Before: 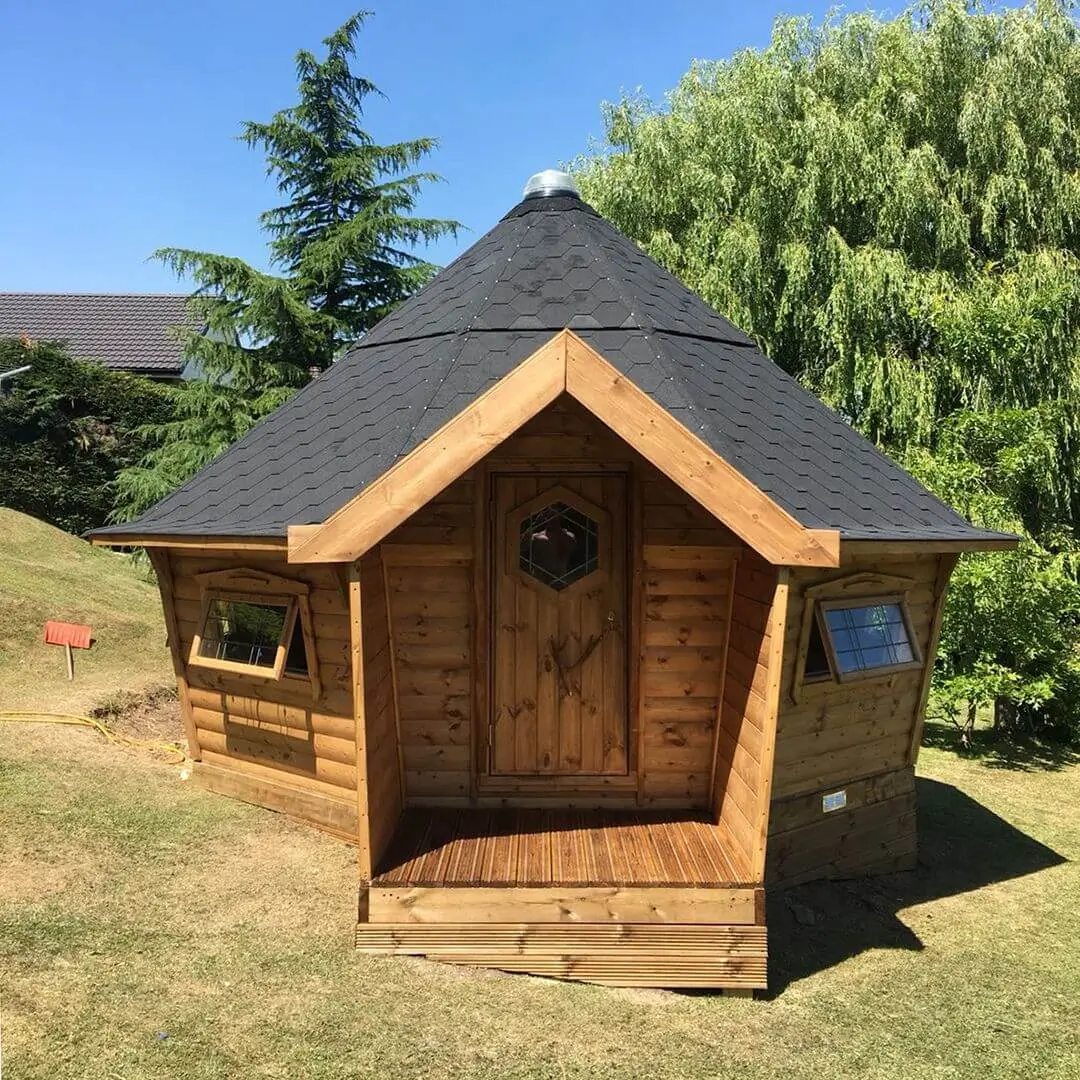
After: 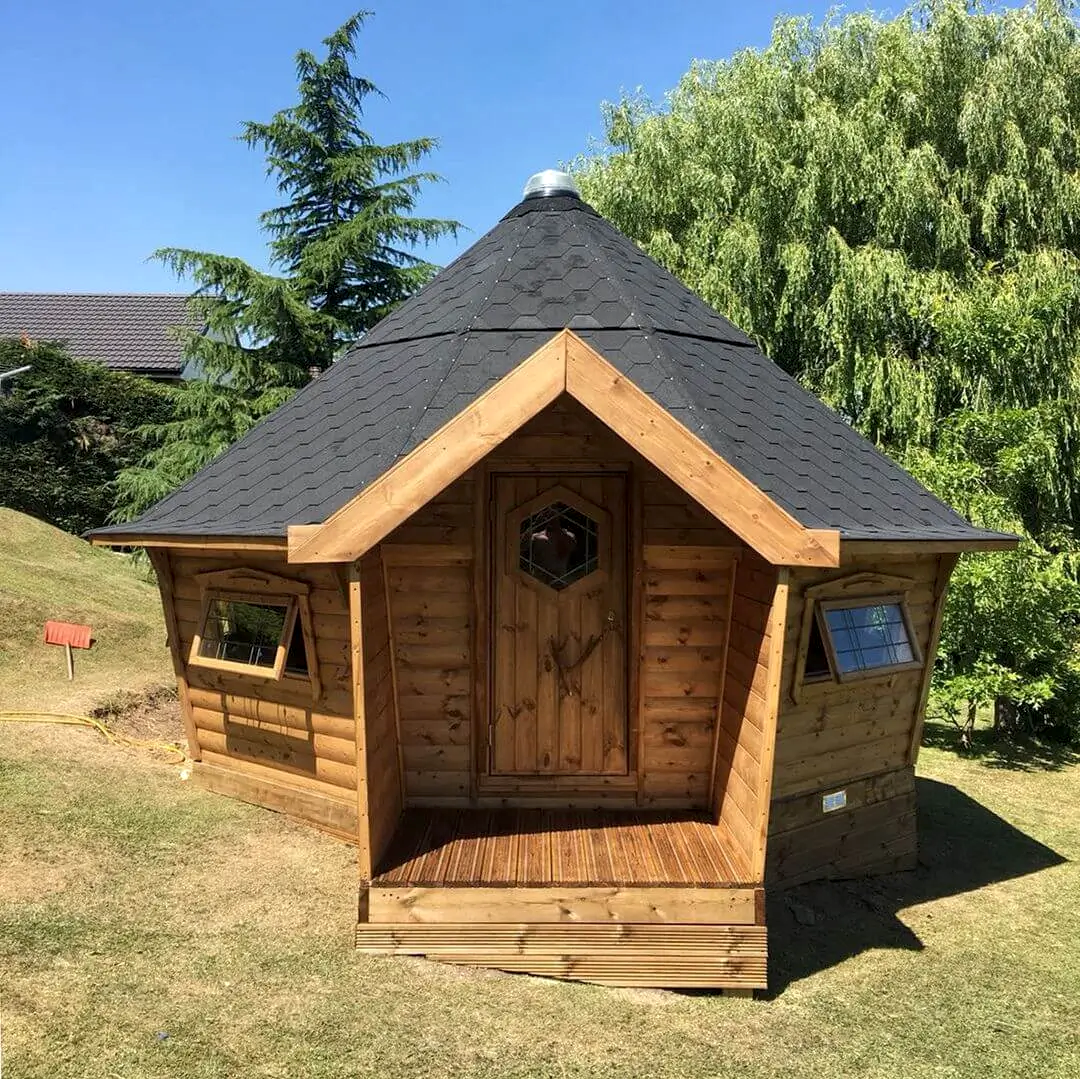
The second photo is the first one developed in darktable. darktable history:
crop: bottom 0.078%
local contrast: highlights 102%, shadows 100%, detail 120%, midtone range 0.2
contrast equalizer: octaves 7, y [[0.528 ×6], [0.514 ×6], [0.362 ×6], [0 ×6], [0 ×6]], mix 0.142
tone equalizer: edges refinement/feathering 500, mask exposure compensation -1.57 EV, preserve details no
